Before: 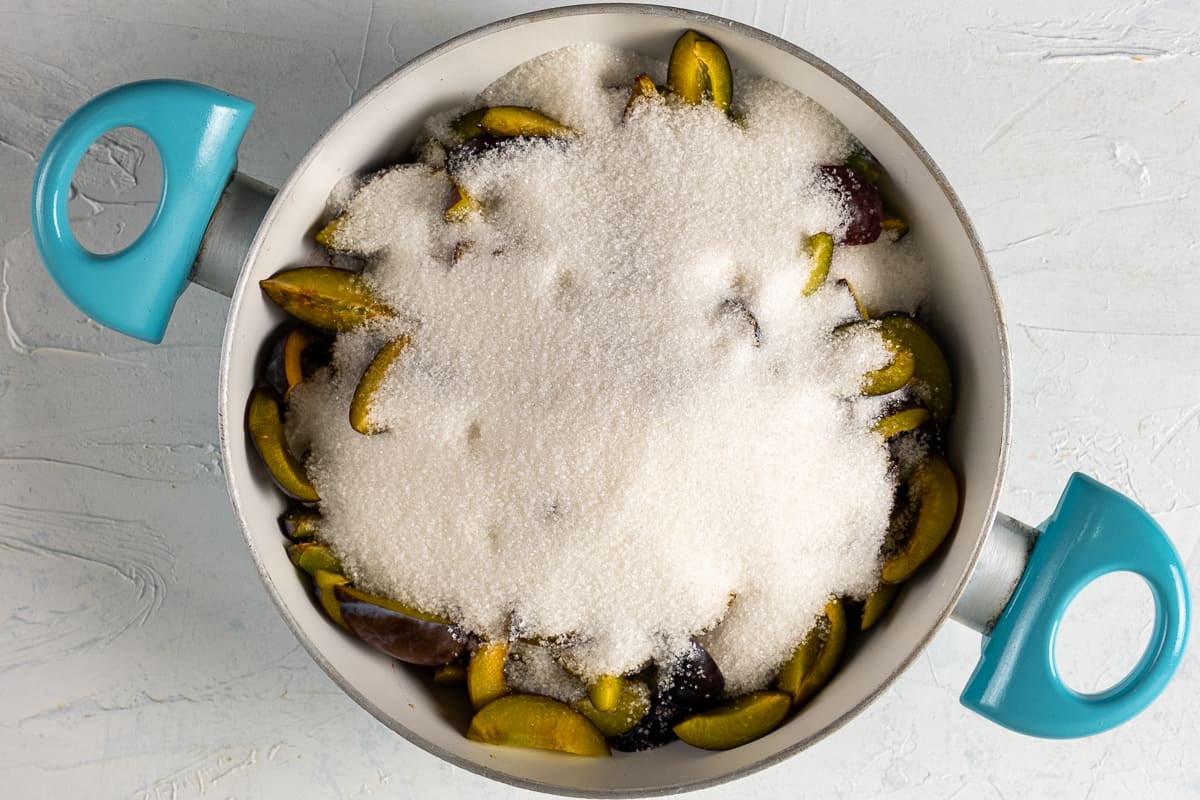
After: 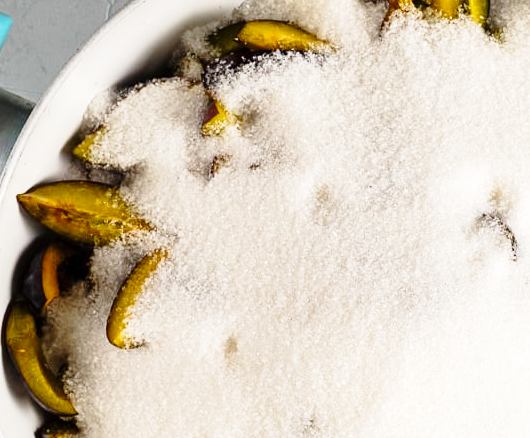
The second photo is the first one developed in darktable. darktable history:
base curve: curves: ch0 [(0, 0) (0.028, 0.03) (0.121, 0.232) (0.46, 0.748) (0.859, 0.968) (1, 1)], preserve colors none
crop: left 20.262%, top 10.836%, right 35.533%, bottom 34.373%
